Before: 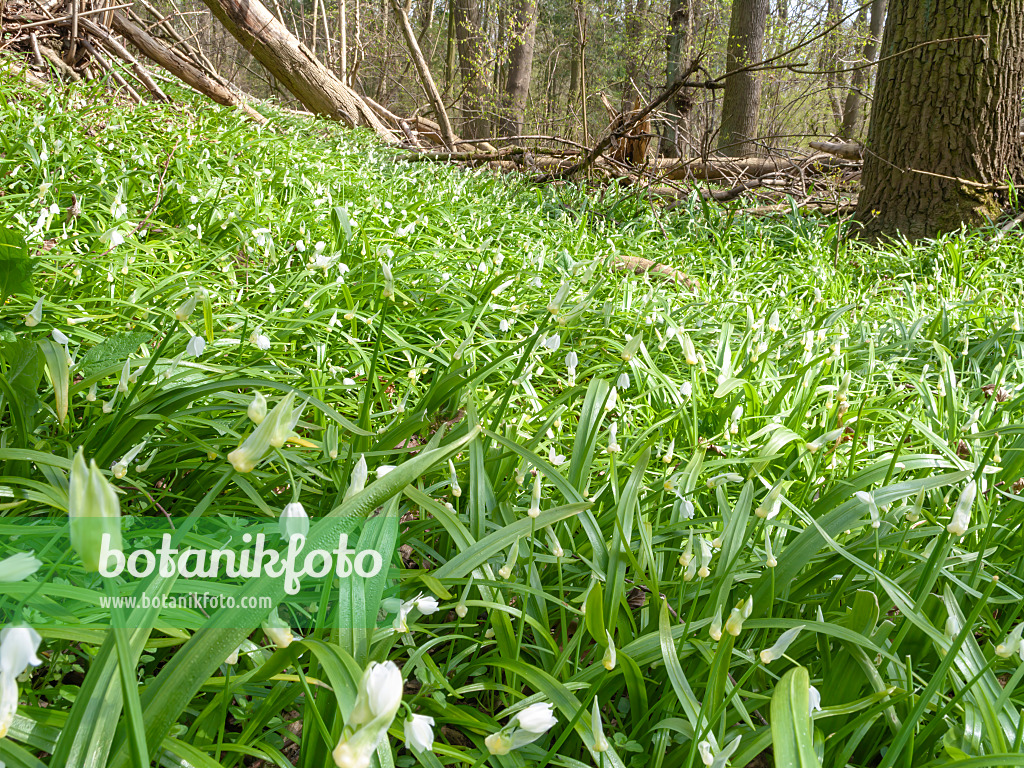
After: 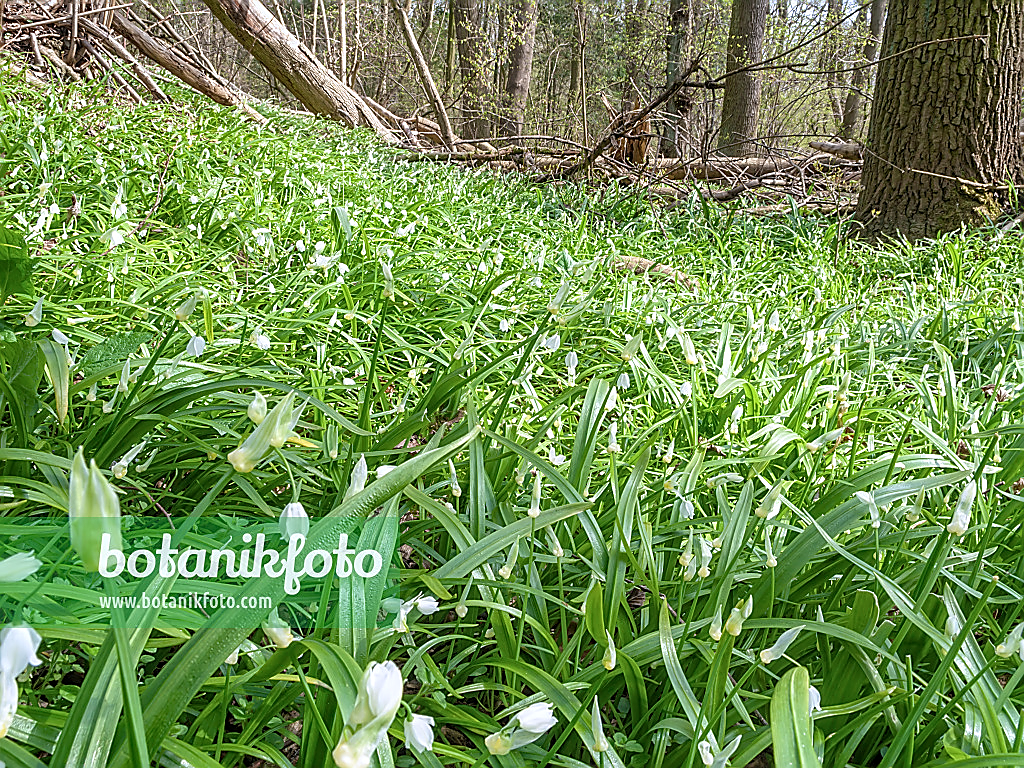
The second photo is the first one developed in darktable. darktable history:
sharpen: radius 1.4, amount 1.25, threshold 0.7
color calibration: illuminant as shot in camera, x 0.358, y 0.373, temperature 4628.91 K
local contrast: on, module defaults
